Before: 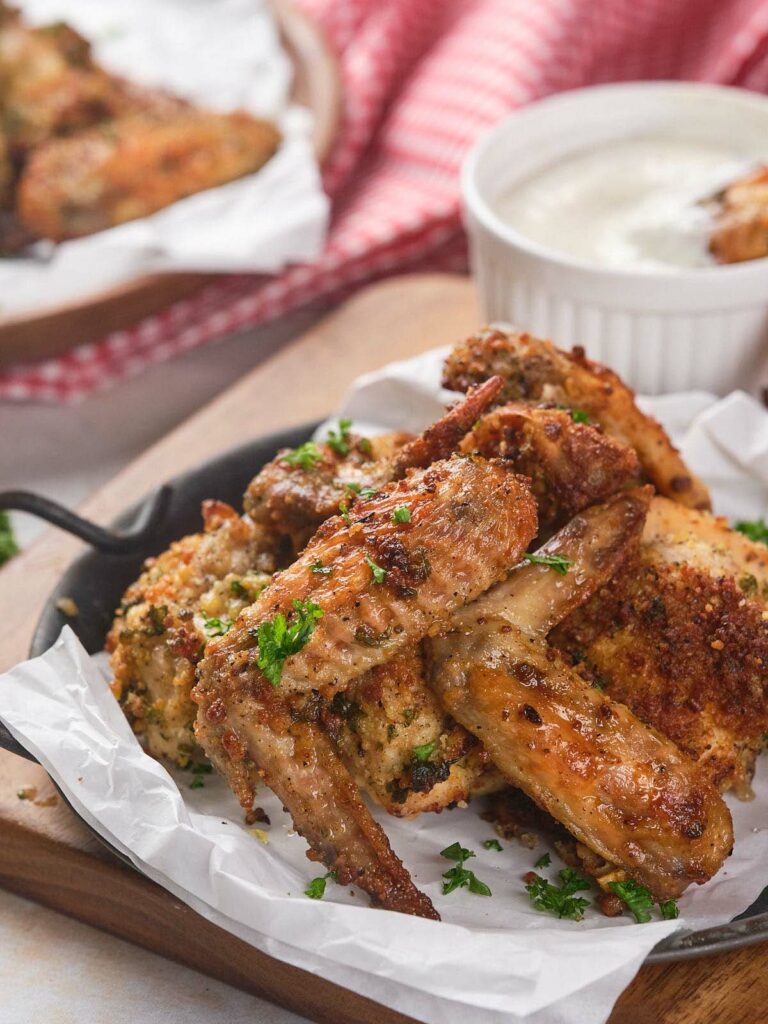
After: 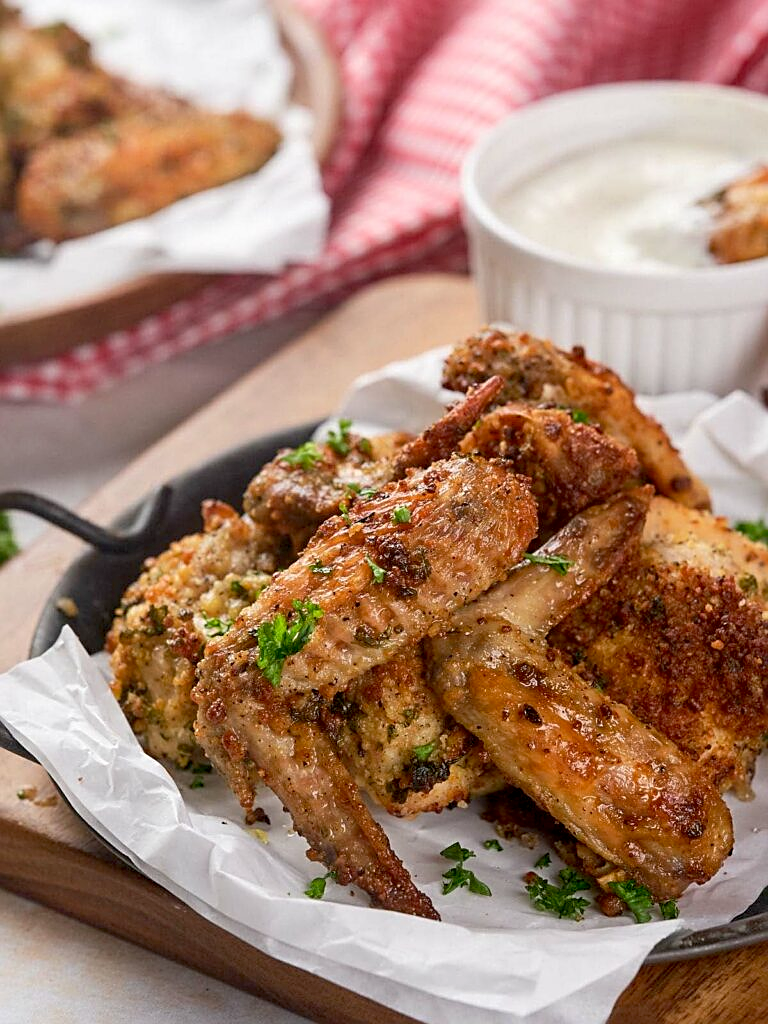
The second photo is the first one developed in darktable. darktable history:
sharpen: on, module defaults
exposure: black level correction 0.01, exposure 0.015 EV, compensate highlight preservation false
